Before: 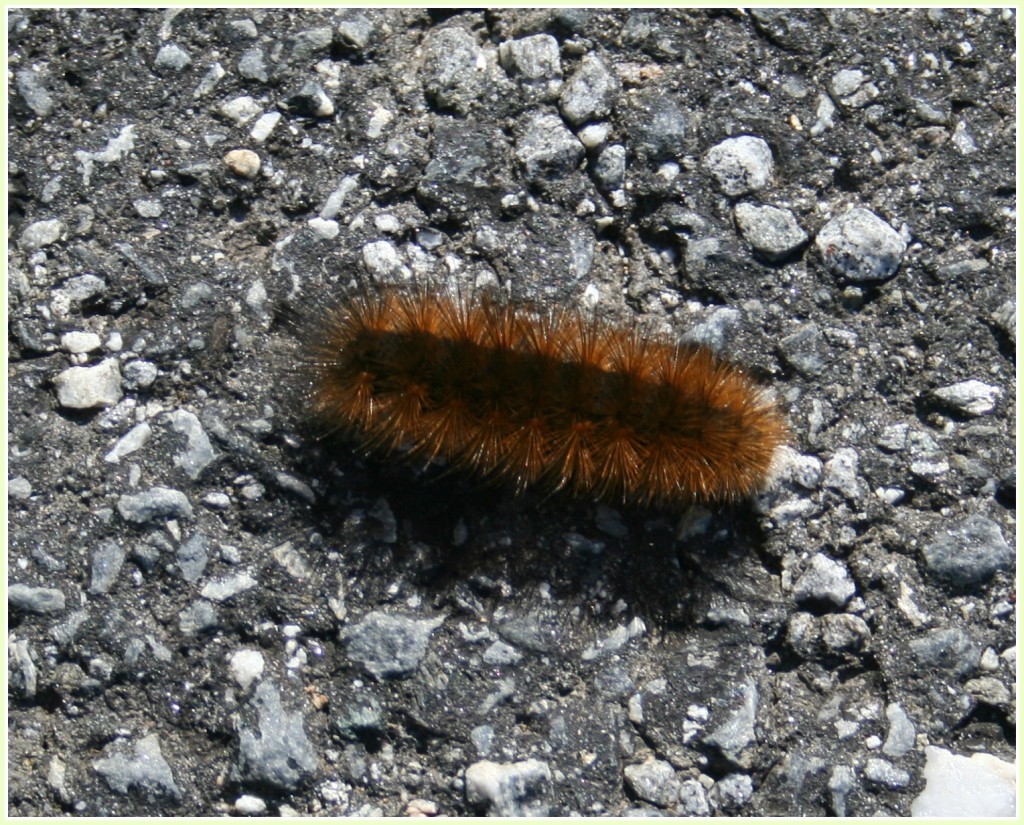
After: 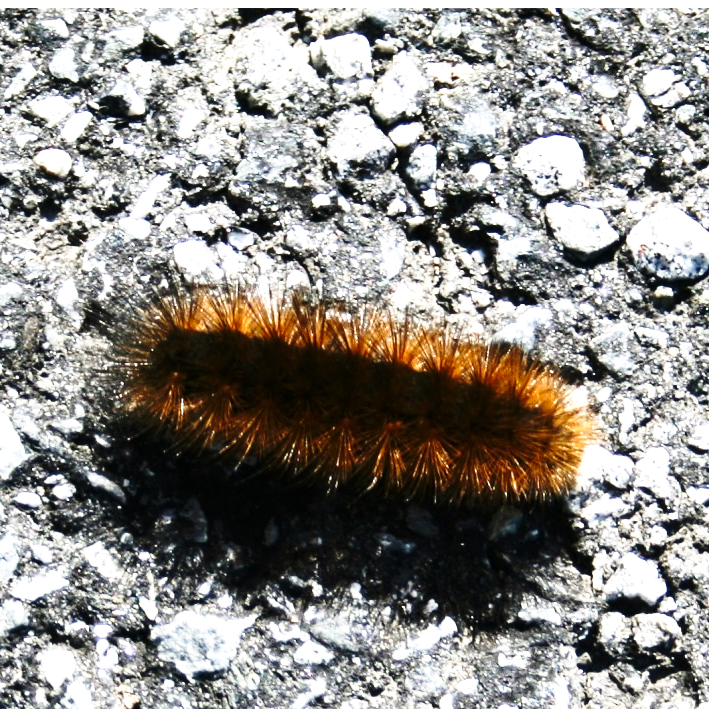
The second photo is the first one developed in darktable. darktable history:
crop: left 18.479%, right 12.2%, bottom 13.971%
exposure: black level correction 0.001, exposure 0.5 EV, compensate exposure bias true, compensate highlight preservation false
tone equalizer: -8 EV -1.08 EV, -7 EV -1.01 EV, -6 EV -0.867 EV, -5 EV -0.578 EV, -3 EV 0.578 EV, -2 EV 0.867 EV, -1 EV 1.01 EV, +0 EV 1.08 EV, edges refinement/feathering 500, mask exposure compensation -1.57 EV, preserve details no
base curve: curves: ch0 [(0, 0) (0.028, 0.03) (0.121, 0.232) (0.46, 0.748) (0.859, 0.968) (1, 1)], preserve colors none
